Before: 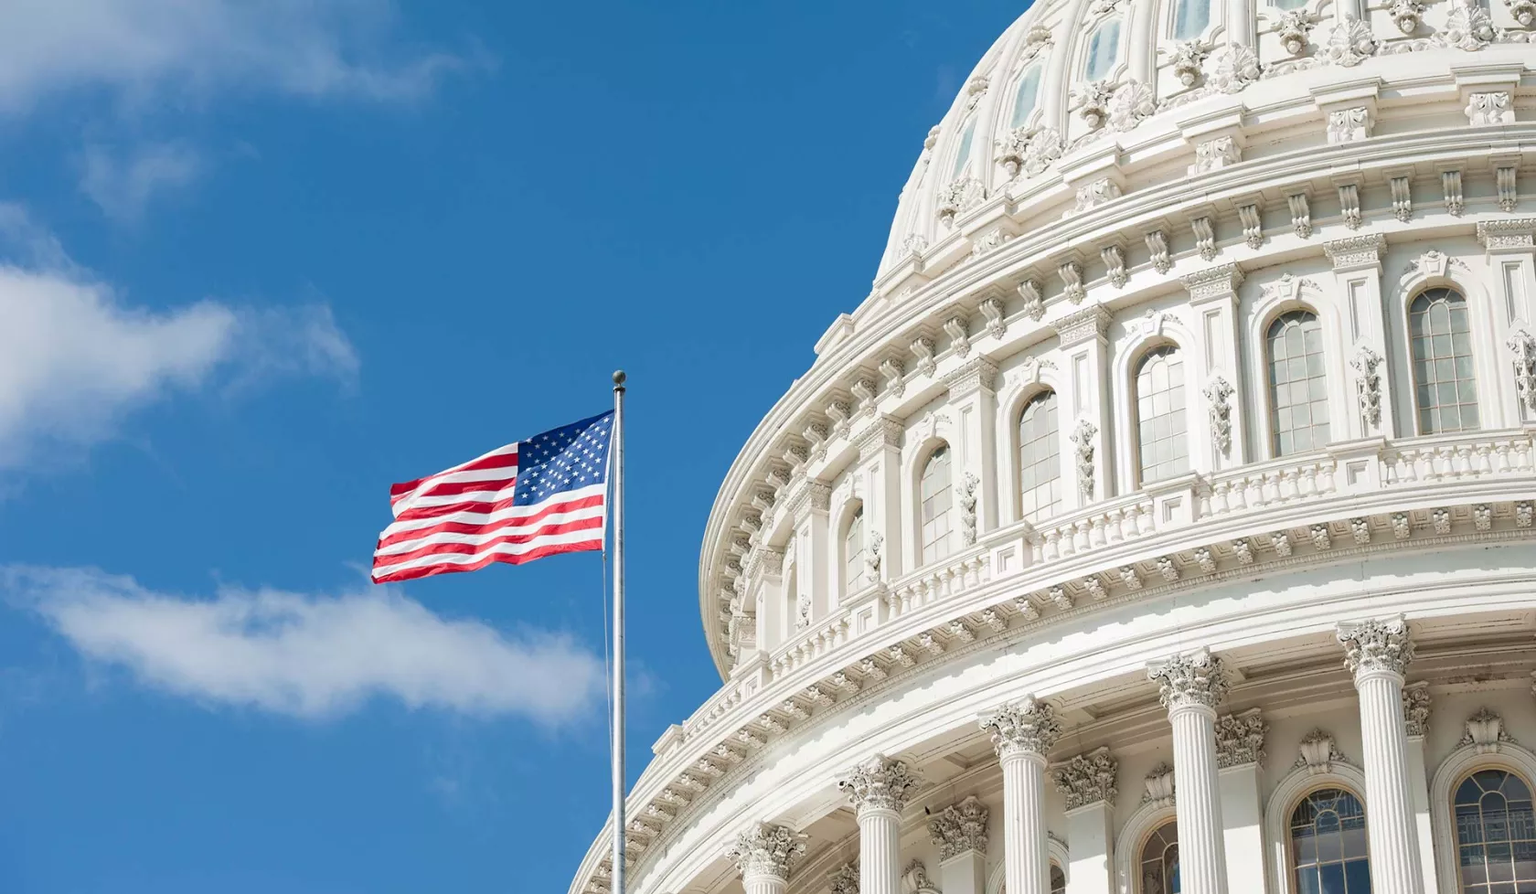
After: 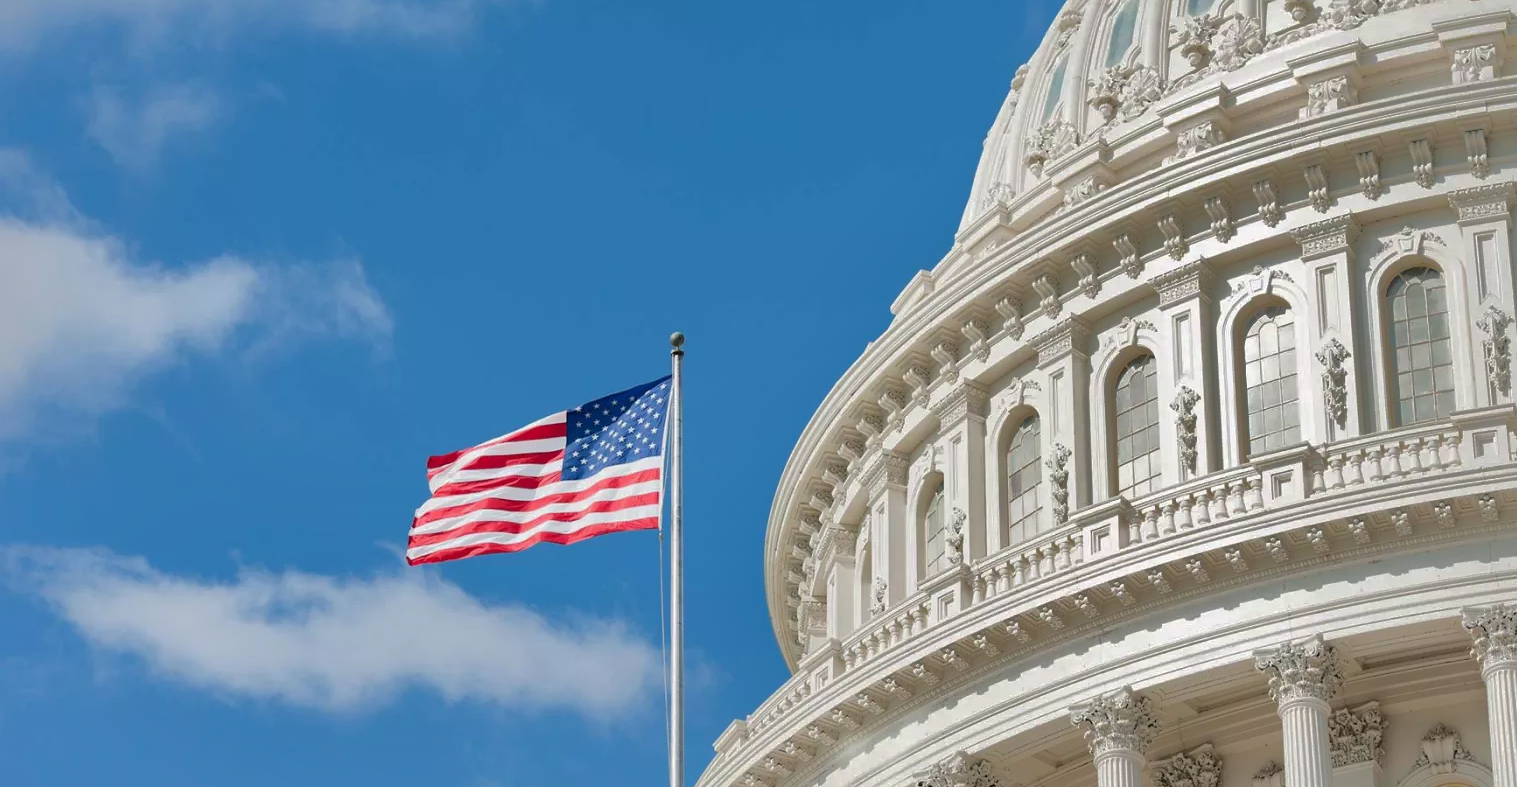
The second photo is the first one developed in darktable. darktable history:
crop: top 7.489%, right 9.69%, bottom 11.996%
shadows and highlights: shadows -19.3, highlights -73.52
